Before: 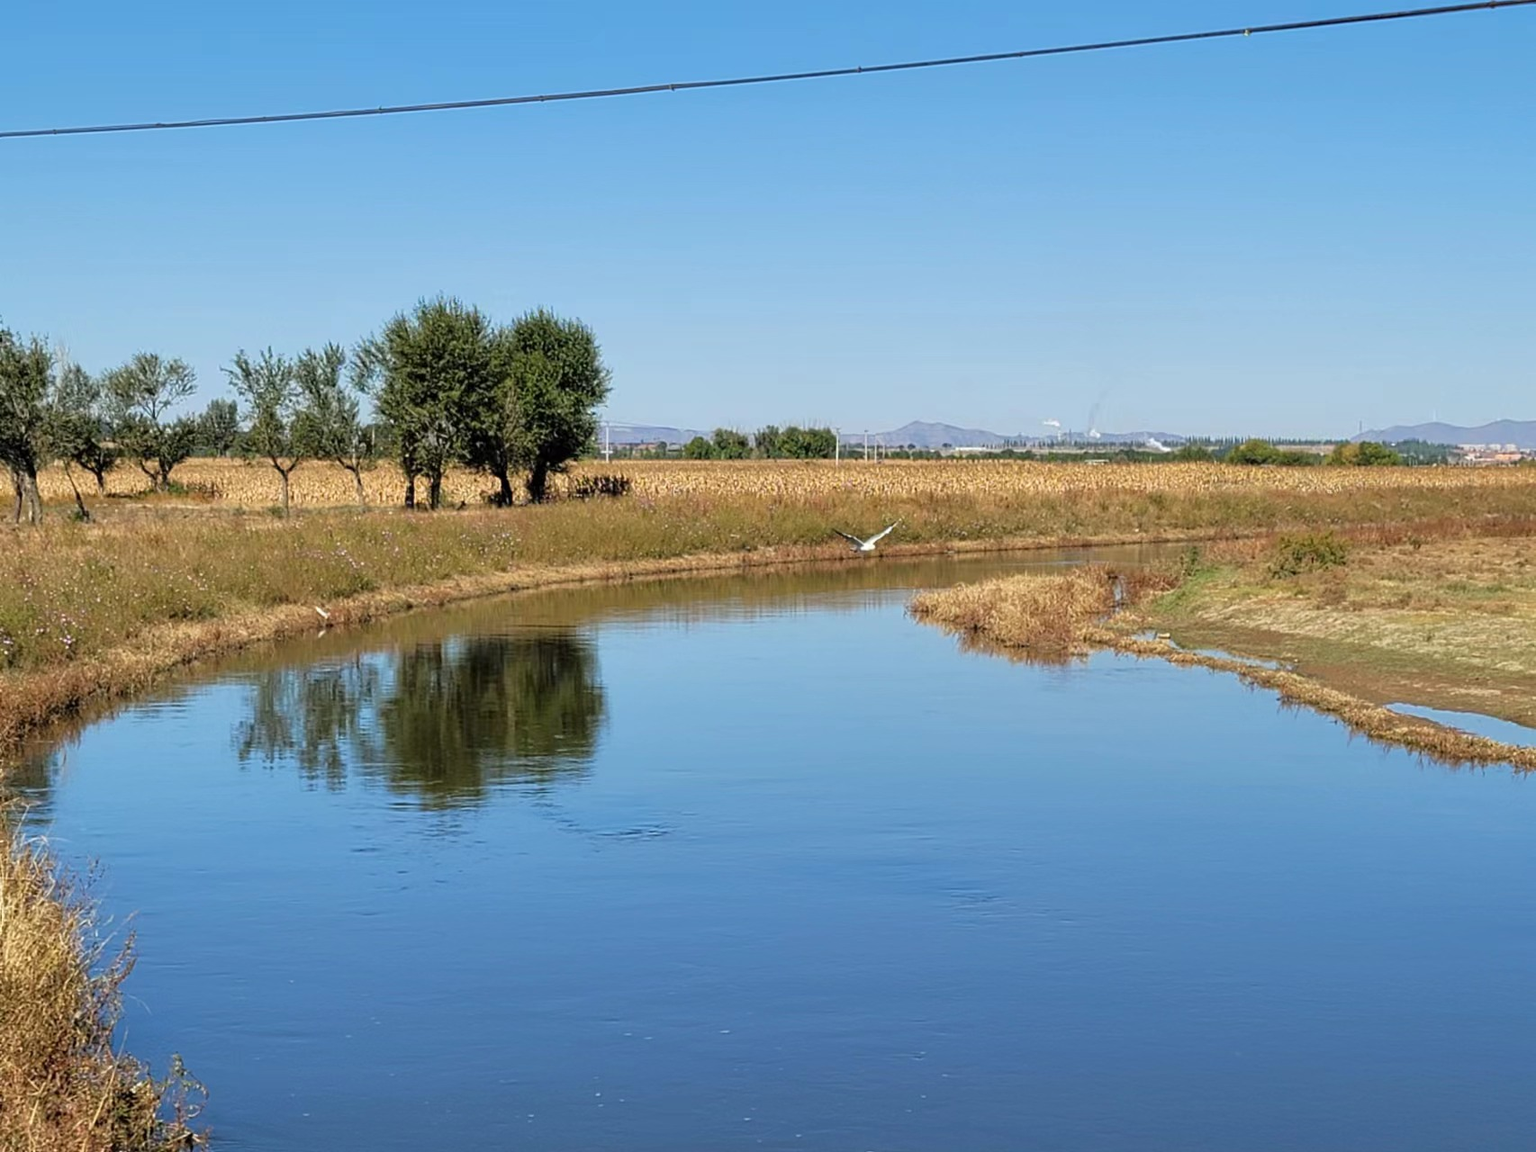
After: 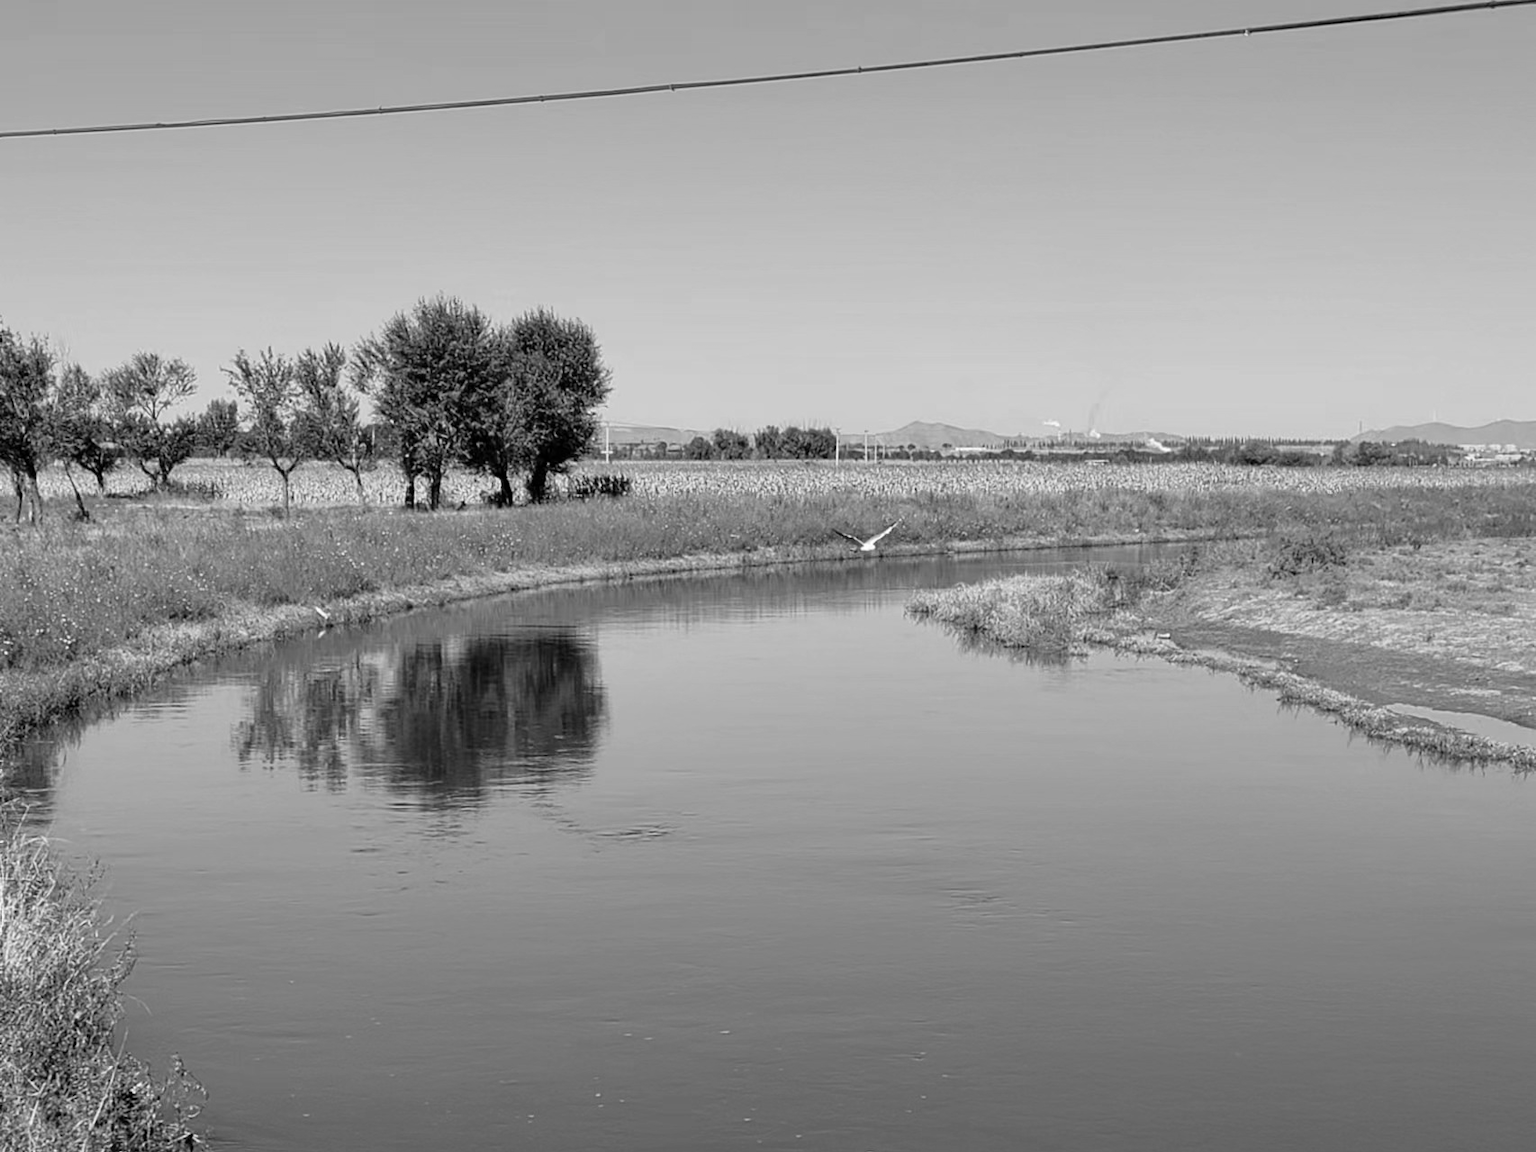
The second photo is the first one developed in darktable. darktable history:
monochrome: on, module defaults
contrast brightness saturation: contrast 0.1, brightness 0.02, saturation 0.02
